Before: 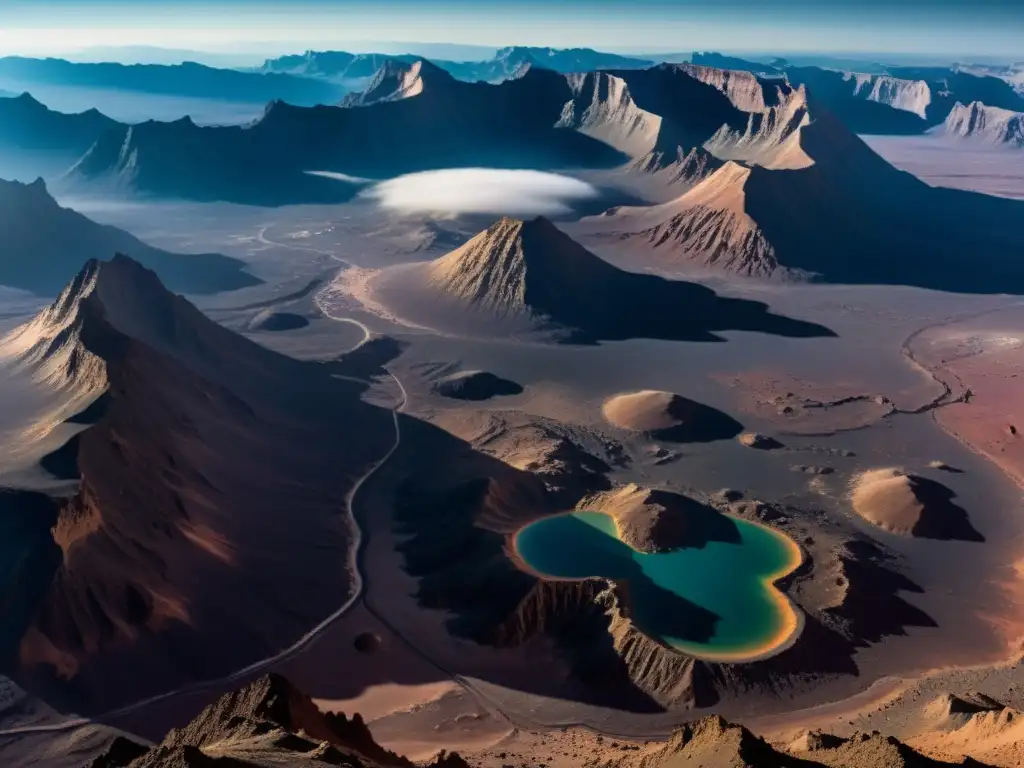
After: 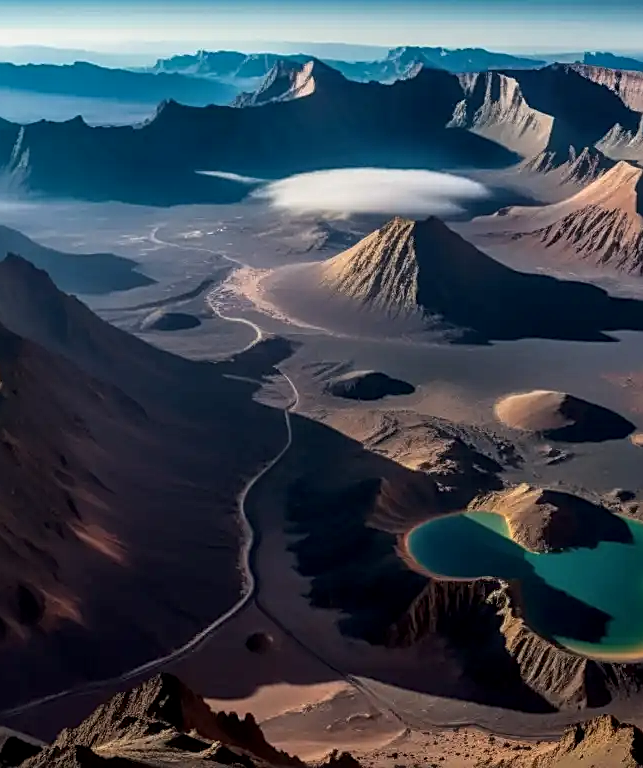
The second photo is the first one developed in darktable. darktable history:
crop: left 10.644%, right 26.528%
sharpen: on, module defaults
local contrast: on, module defaults
